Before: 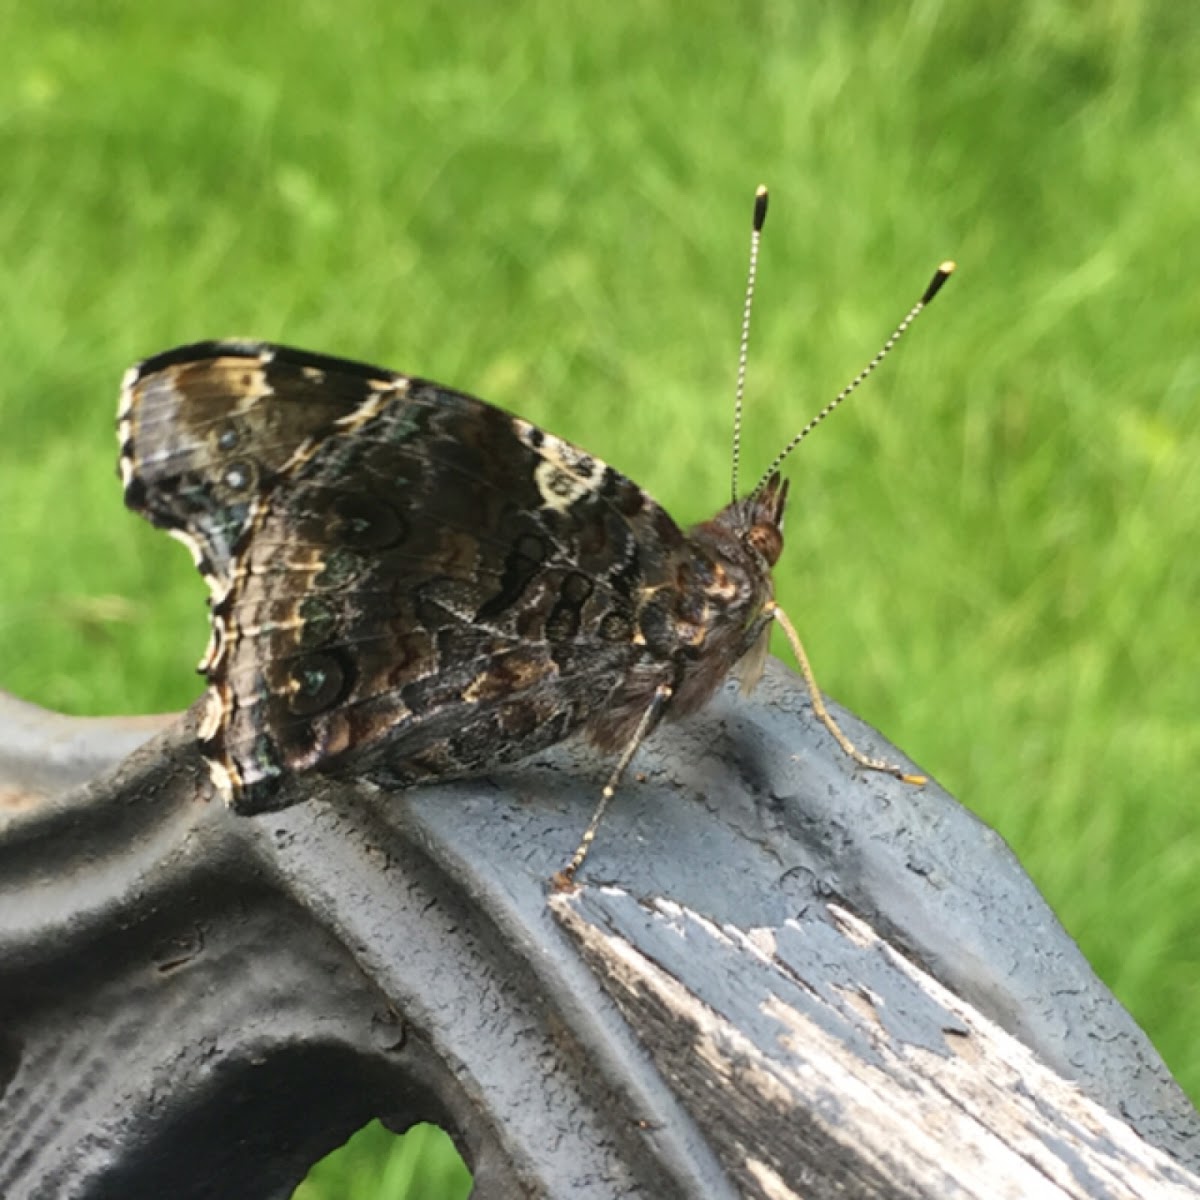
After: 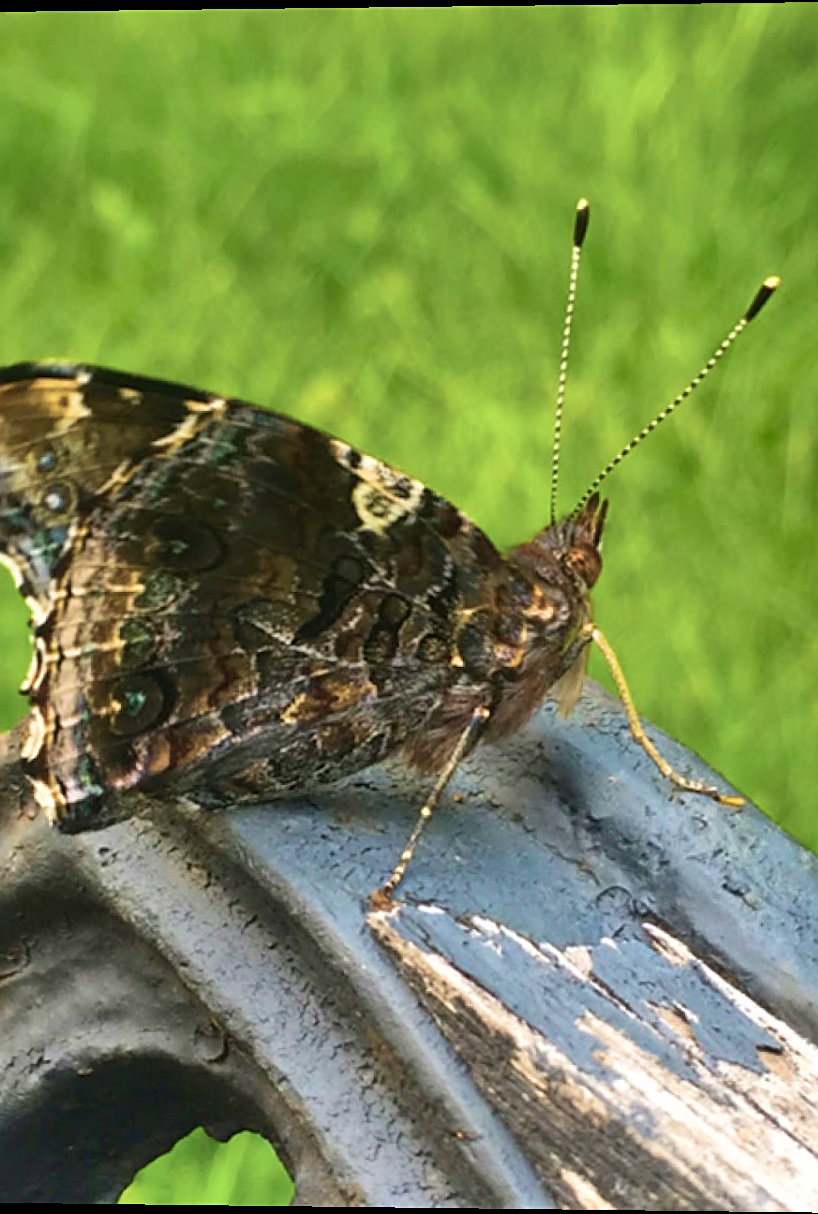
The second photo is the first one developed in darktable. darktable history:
shadows and highlights: radius 100.41, shadows 50.55, highlights -64.36, highlights color adjustment 49.82%, soften with gaussian
velvia: strength 74%
rotate and perspective: lens shift (vertical) 0.048, lens shift (horizontal) -0.024, automatic cropping off
crop: left 15.419%, right 17.914%
sharpen: on, module defaults
